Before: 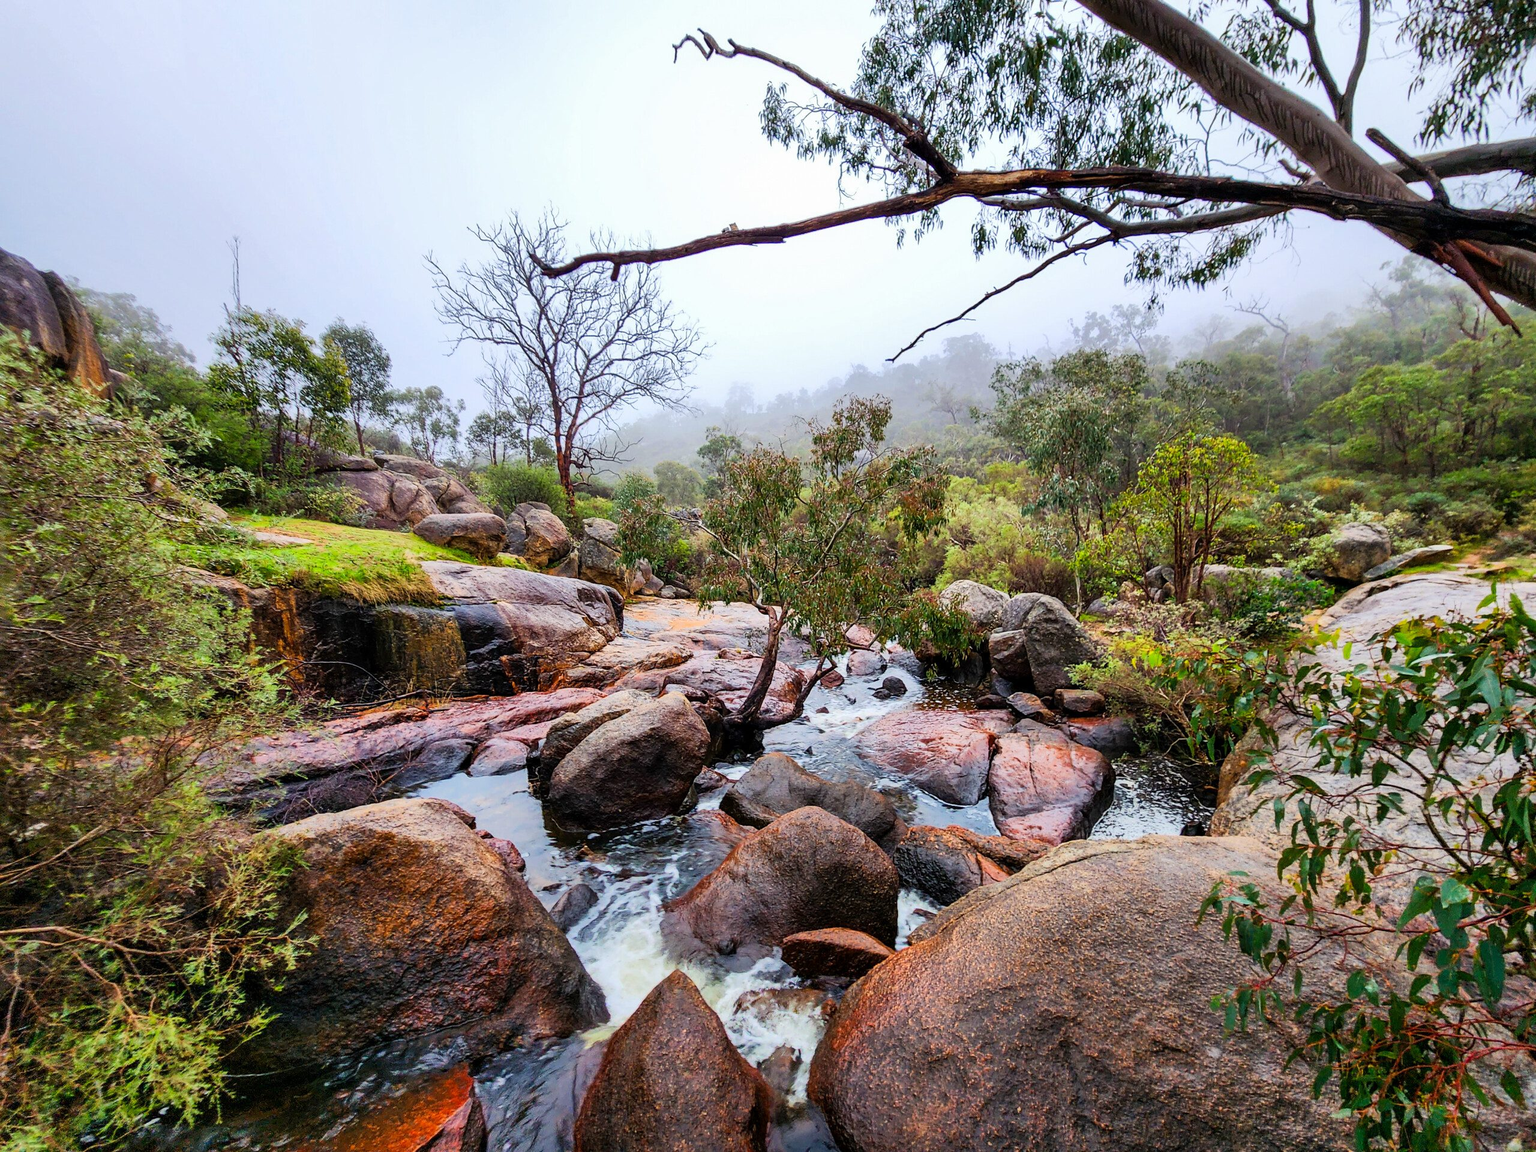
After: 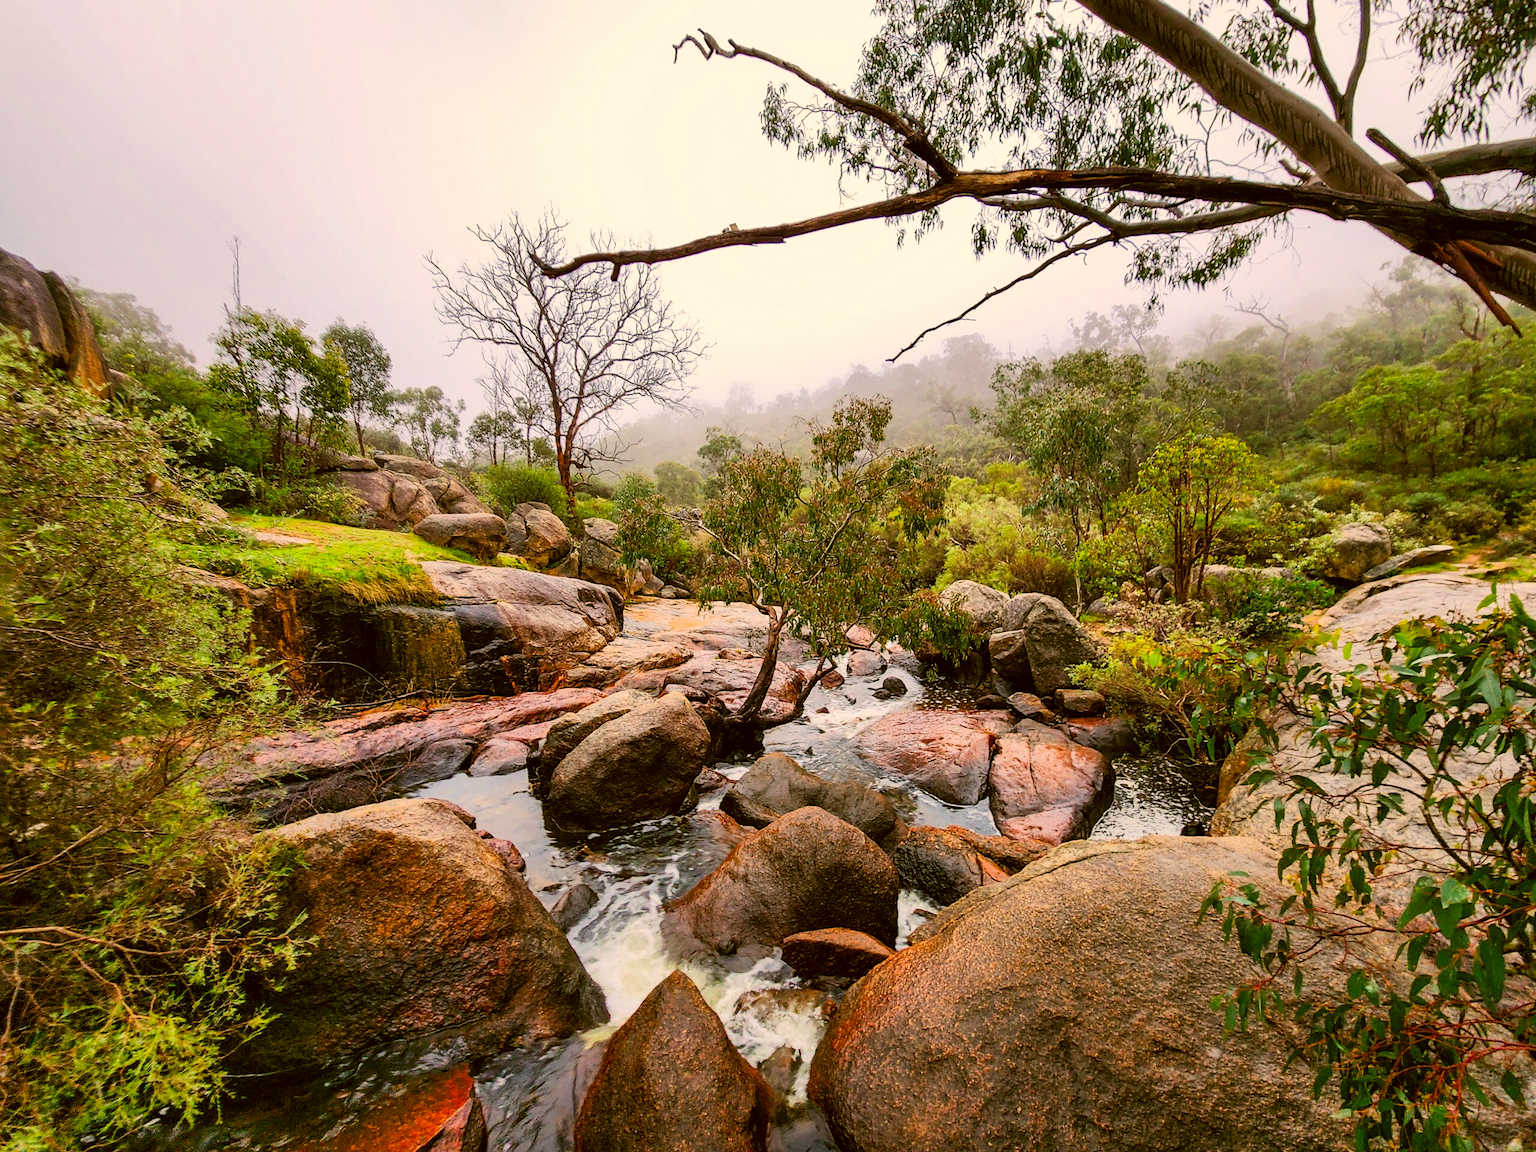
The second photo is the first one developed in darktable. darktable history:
color correction: highlights a* 8.67, highlights b* 15.76, shadows a* -0.418, shadows b* 26.27
